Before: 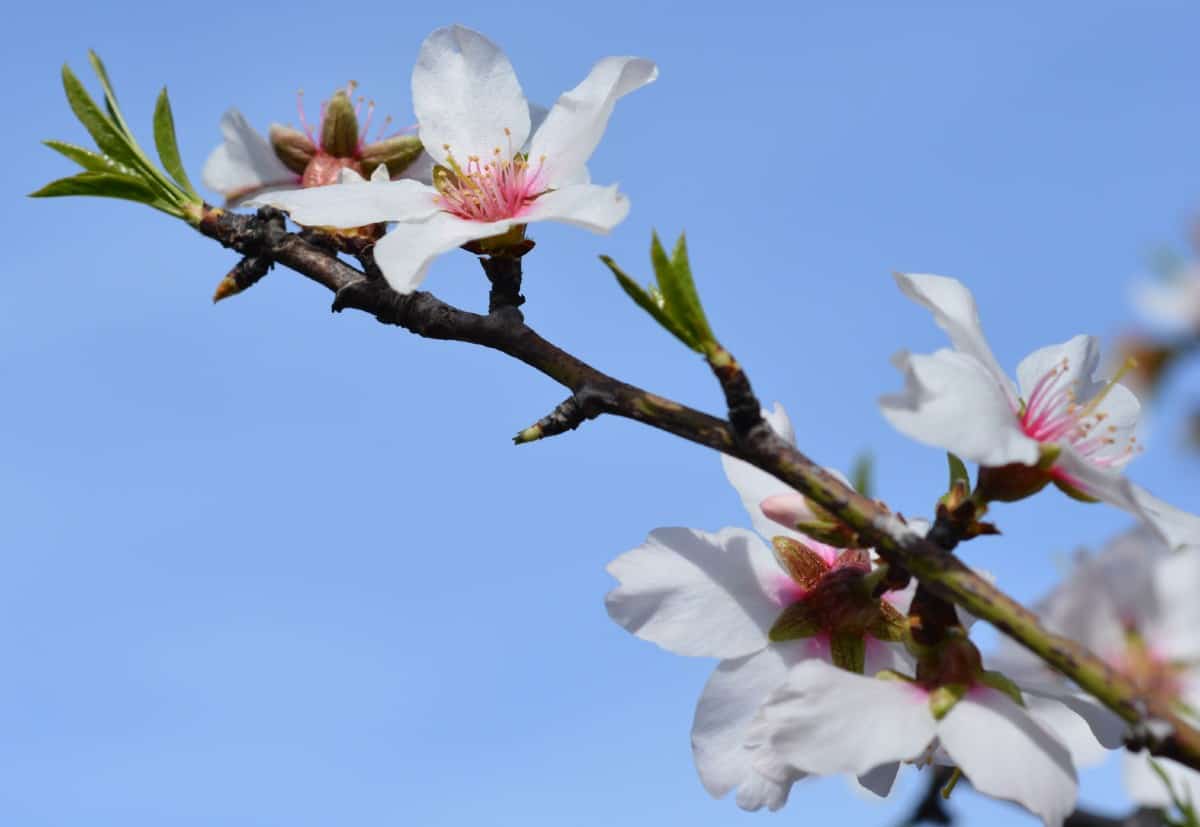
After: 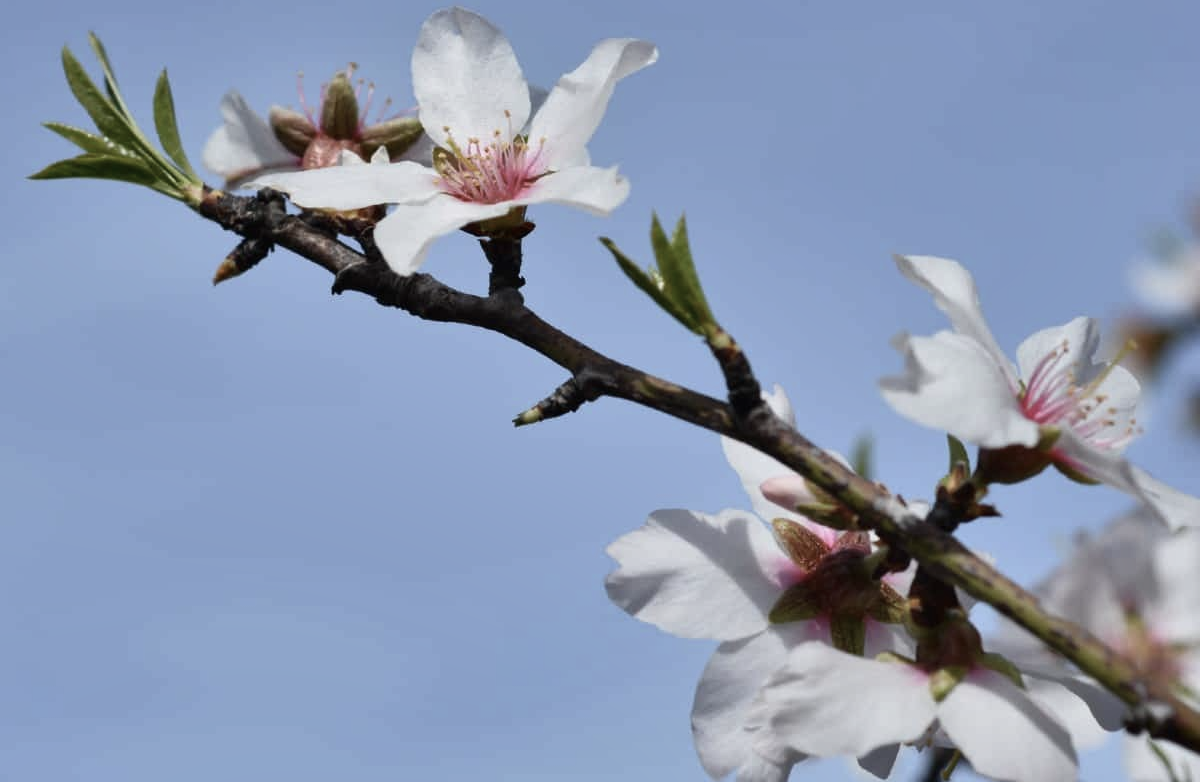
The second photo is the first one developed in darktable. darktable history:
crop and rotate: top 2.282%, bottom 3.116%
contrast brightness saturation: contrast 0.095, saturation -0.366
shadows and highlights: radius 108.78, shadows 23.96, highlights -57.85, low approximation 0.01, soften with gaussian
